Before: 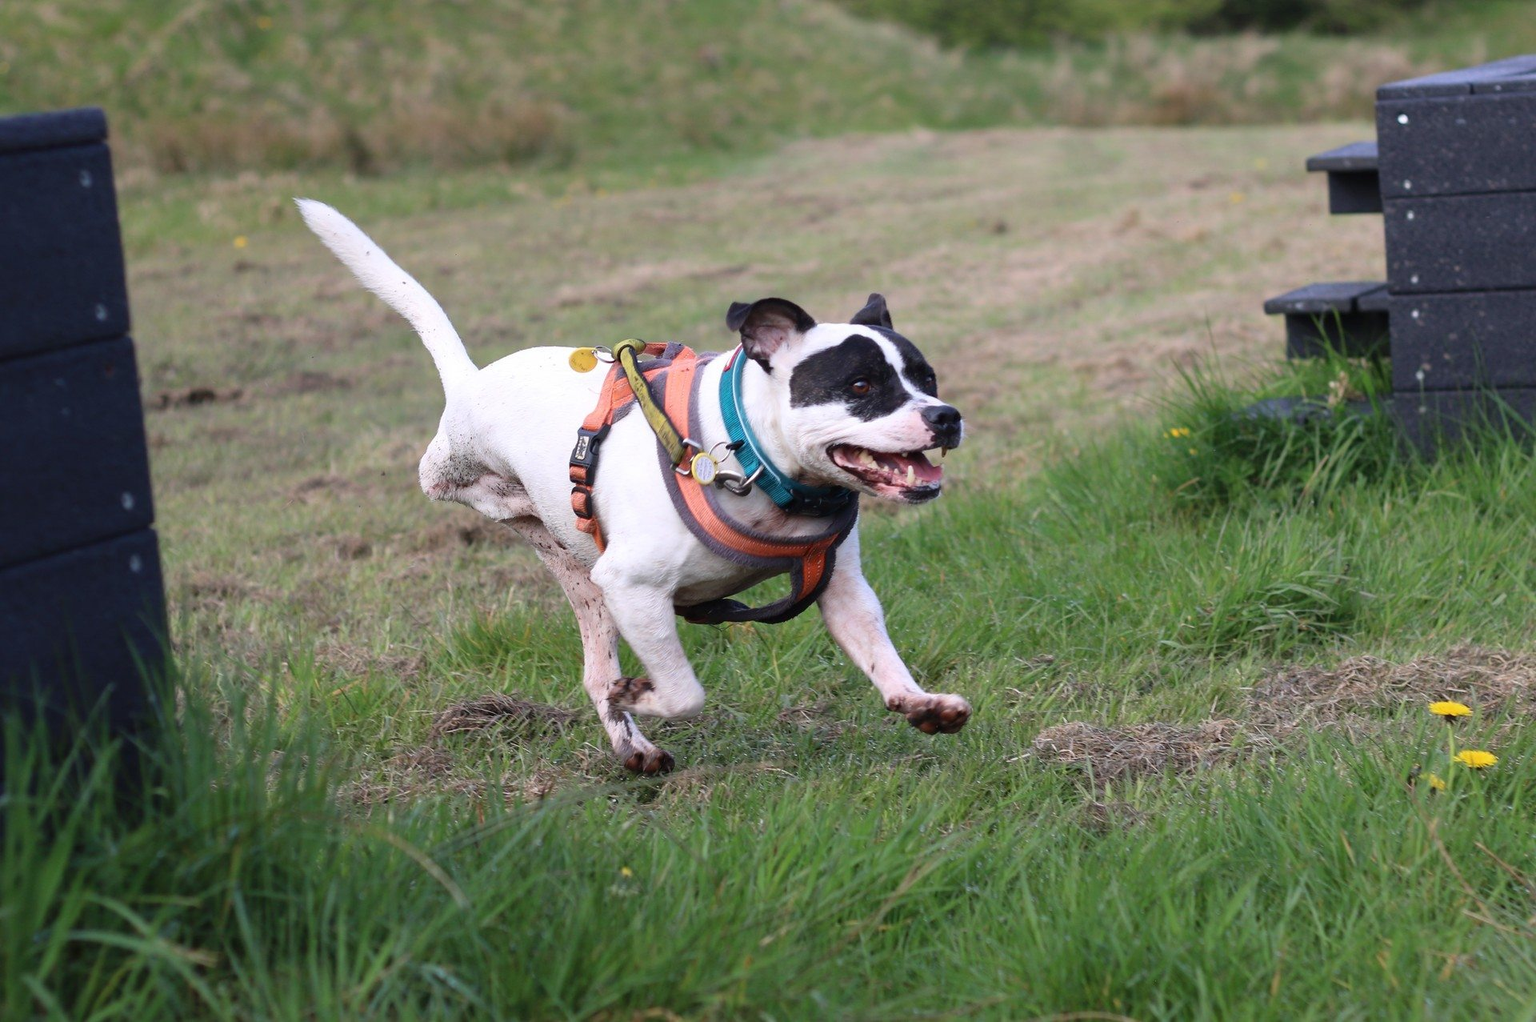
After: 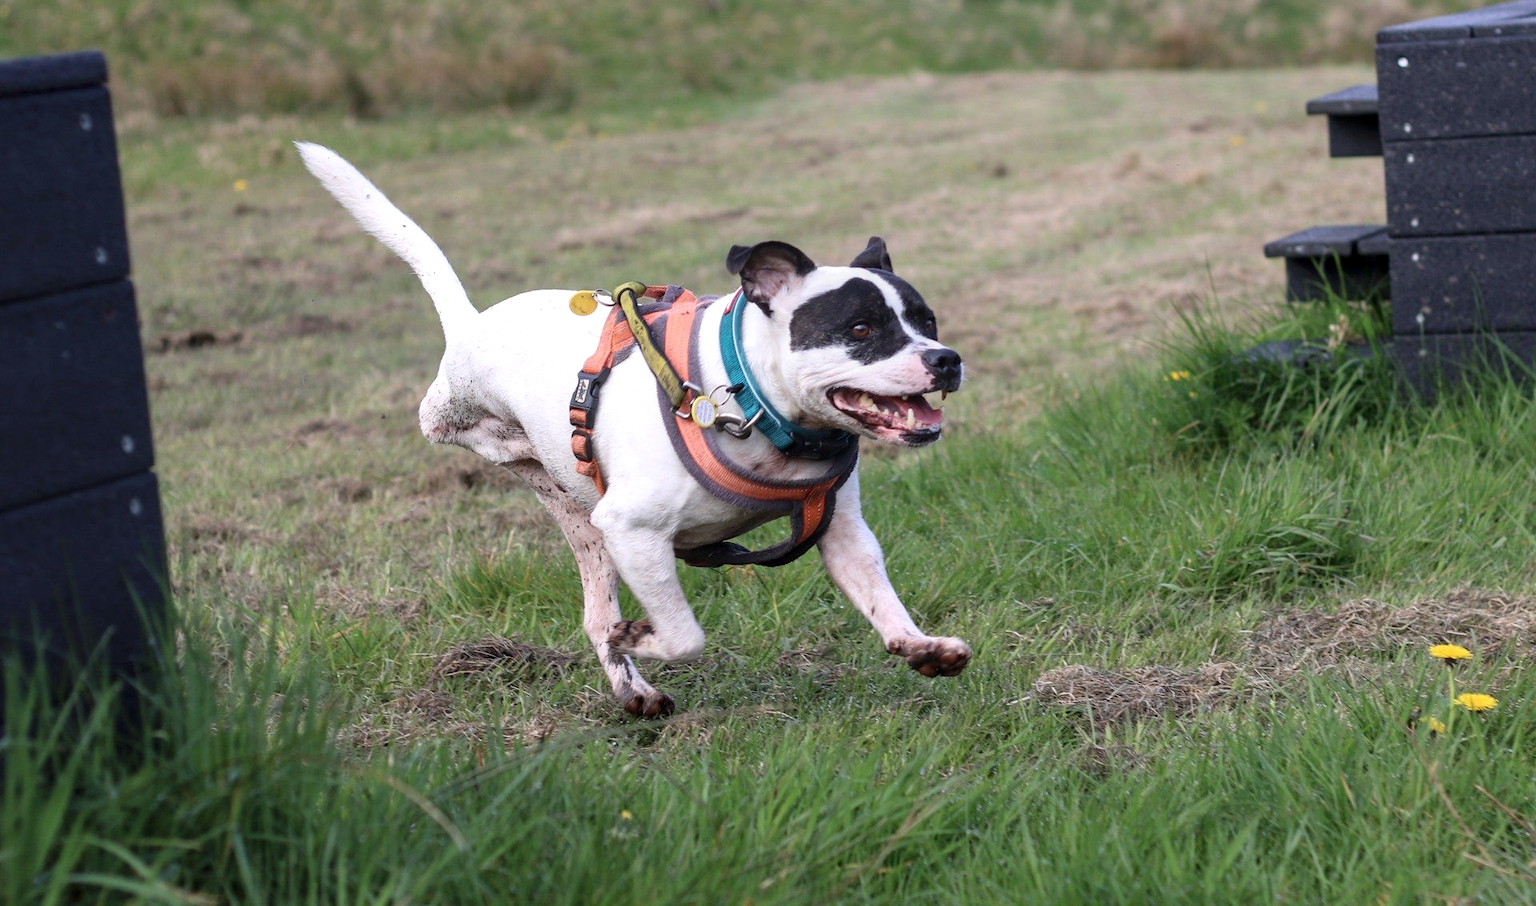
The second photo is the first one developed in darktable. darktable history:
crop and rotate: top 5.609%, bottom 5.609%
contrast brightness saturation: saturation -0.05
local contrast: on, module defaults
